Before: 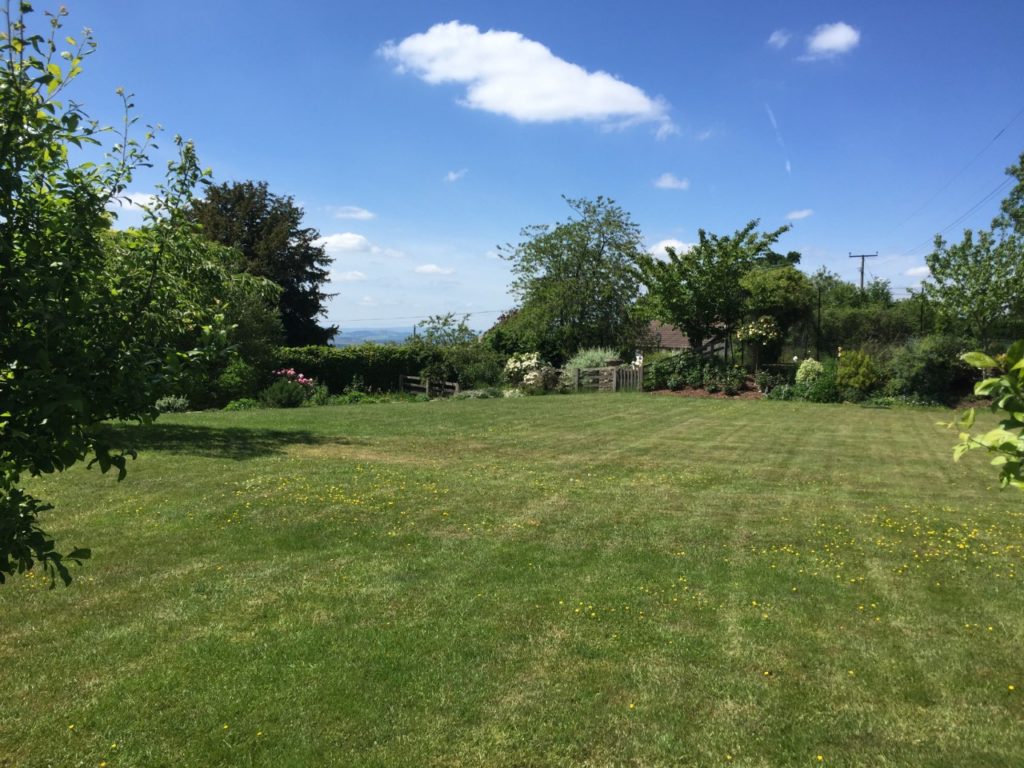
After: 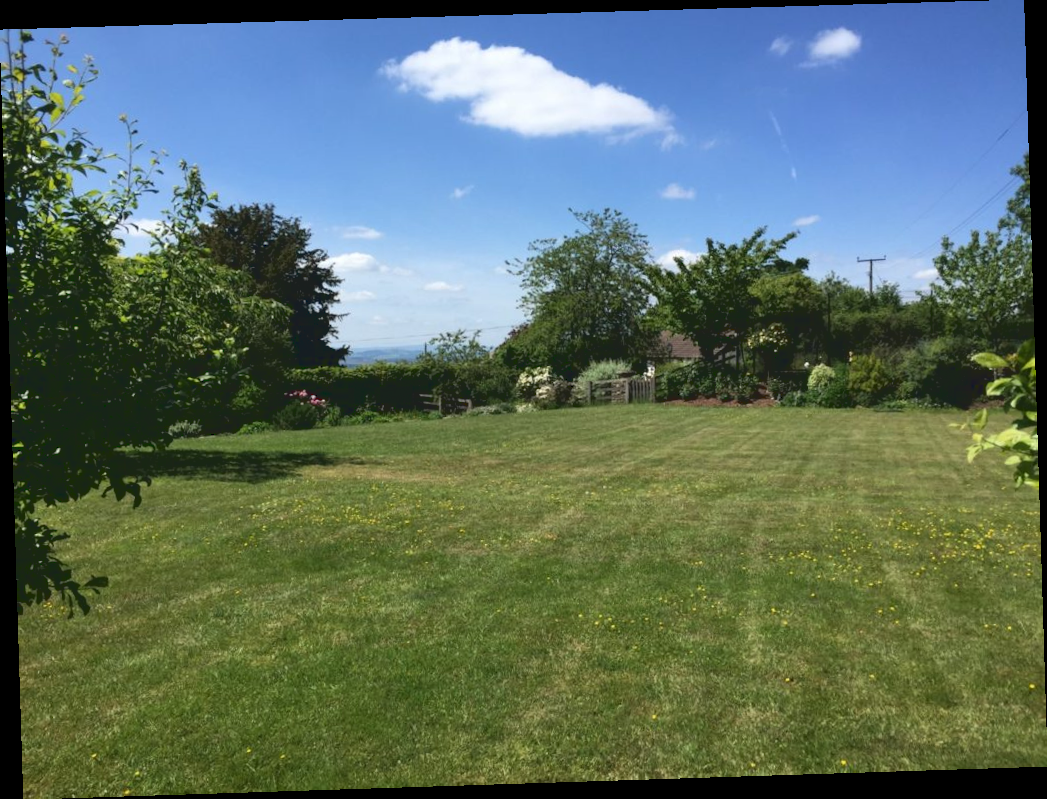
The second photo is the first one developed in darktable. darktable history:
rotate and perspective: rotation -1.77°, lens shift (horizontal) 0.004, automatic cropping off
tone curve: curves: ch0 [(0.122, 0.111) (1, 1)]
